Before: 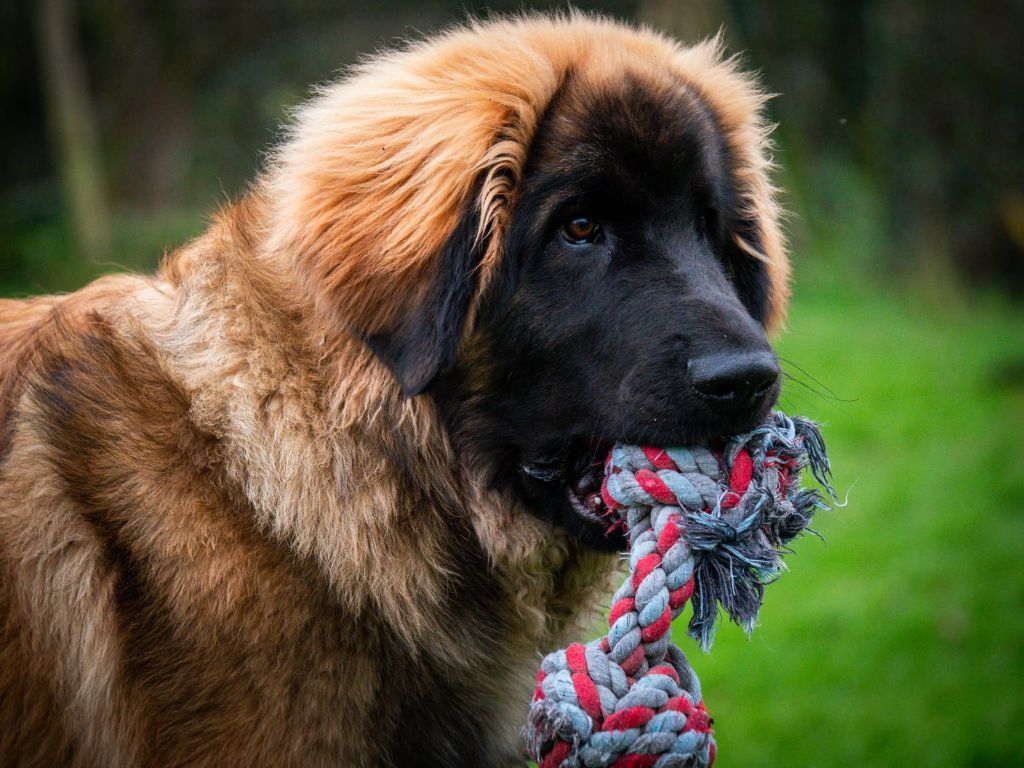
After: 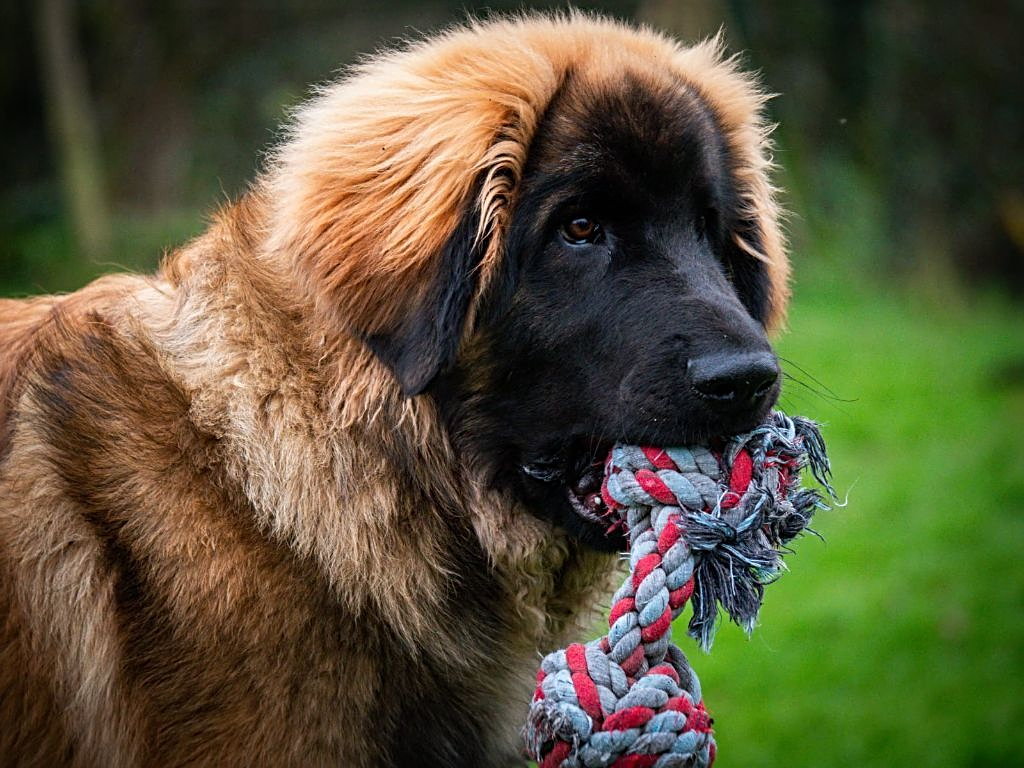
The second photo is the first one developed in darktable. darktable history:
sharpen: radius 2.723
